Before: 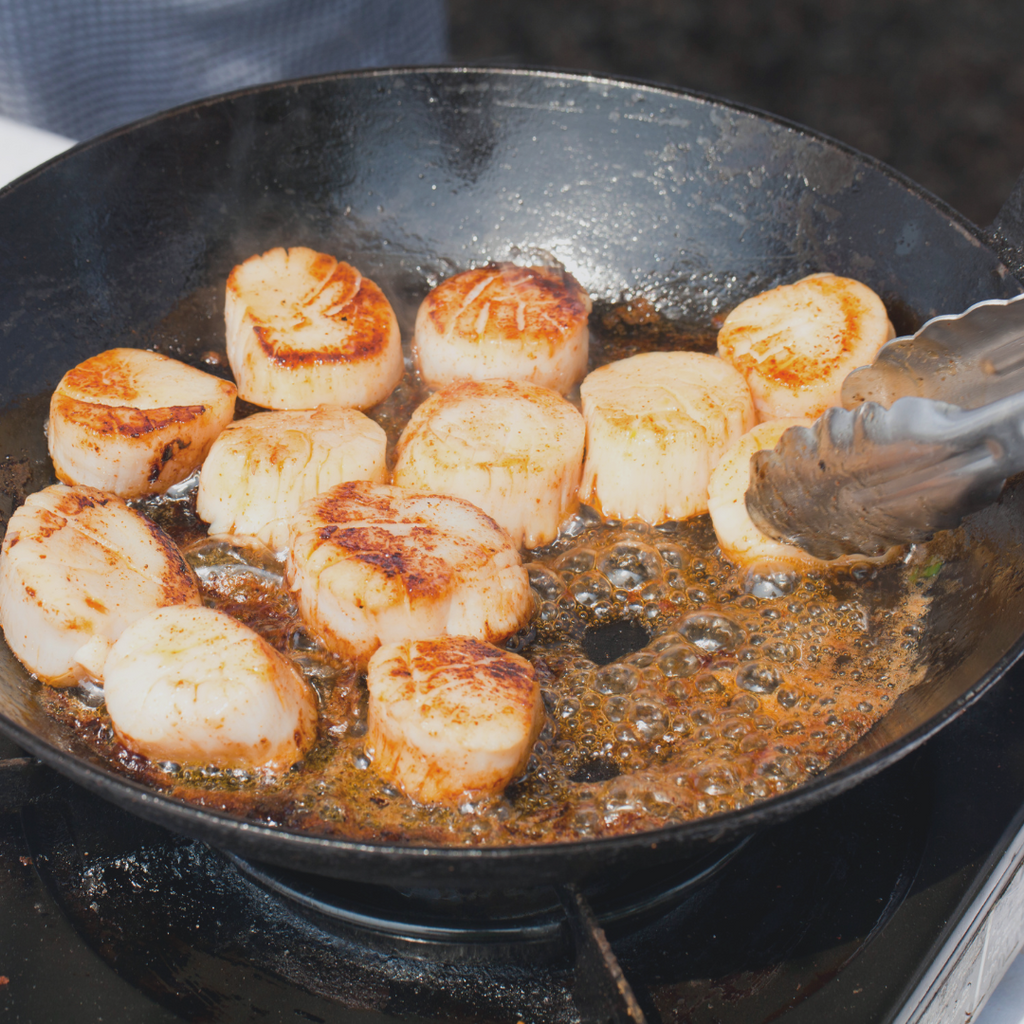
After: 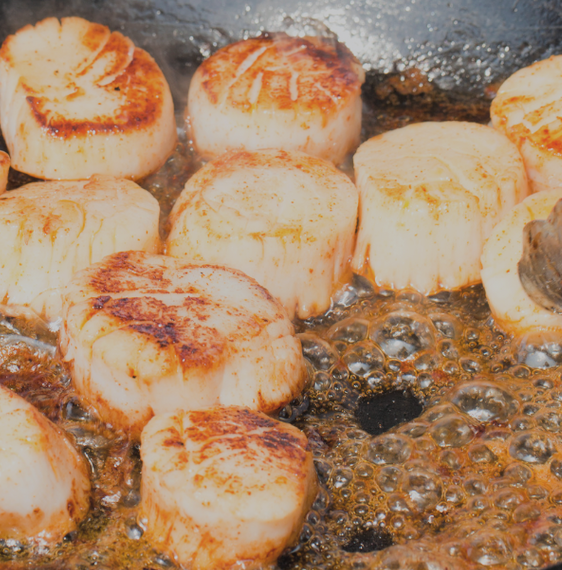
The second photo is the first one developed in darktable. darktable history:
crop and rotate: left 22.184%, top 22.509%, right 22.92%, bottom 21.813%
filmic rgb: black relative exposure -7.65 EV, white relative exposure 4.56 EV, hardness 3.61
